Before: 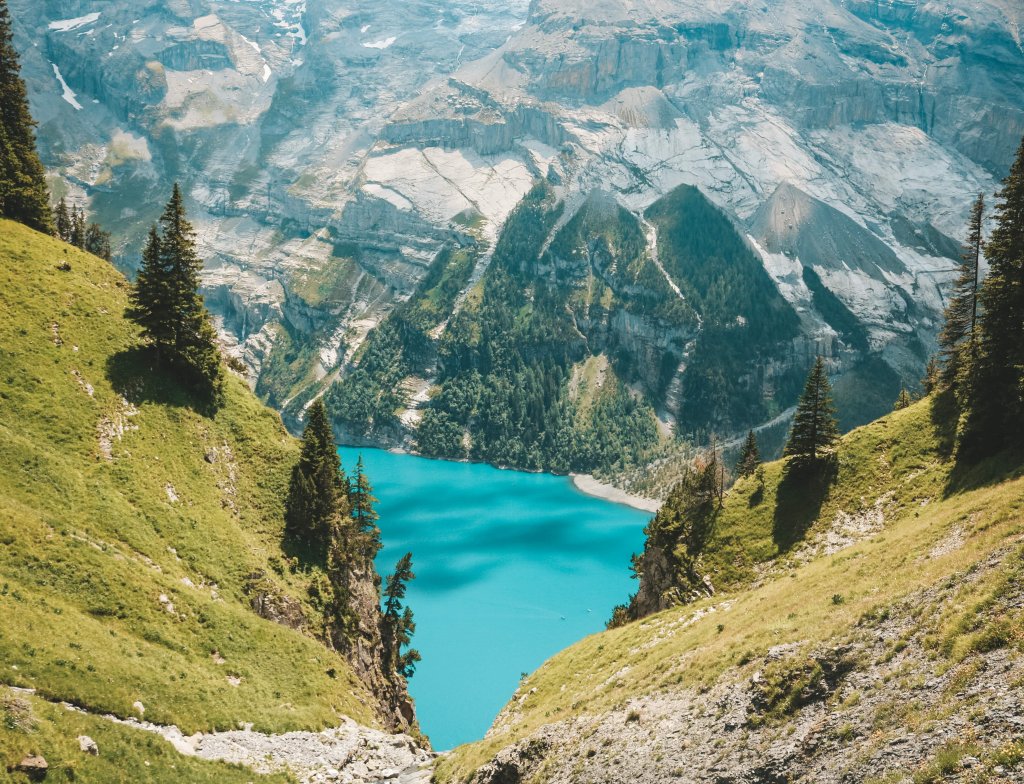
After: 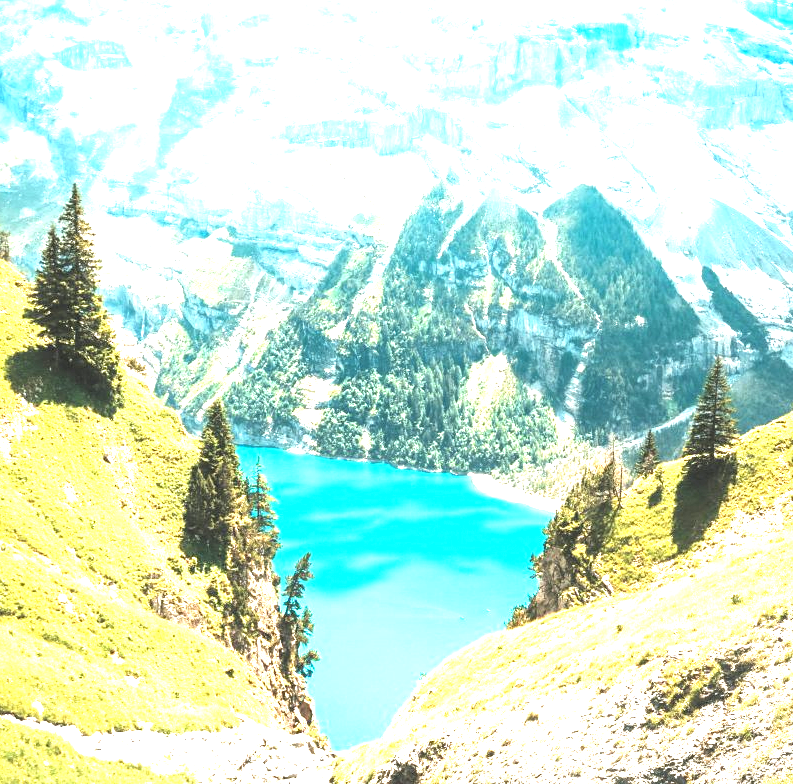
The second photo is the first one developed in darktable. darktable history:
crop: left 9.869%, right 12.66%
exposure: black level correction 0, exposure 1.199 EV, compensate highlight preservation false
tone equalizer: -8 EV -1.05 EV, -7 EV -0.983 EV, -6 EV -0.893 EV, -5 EV -0.595 EV, -3 EV 0.585 EV, -2 EV 0.875 EV, -1 EV 1 EV, +0 EV 1.06 EV
